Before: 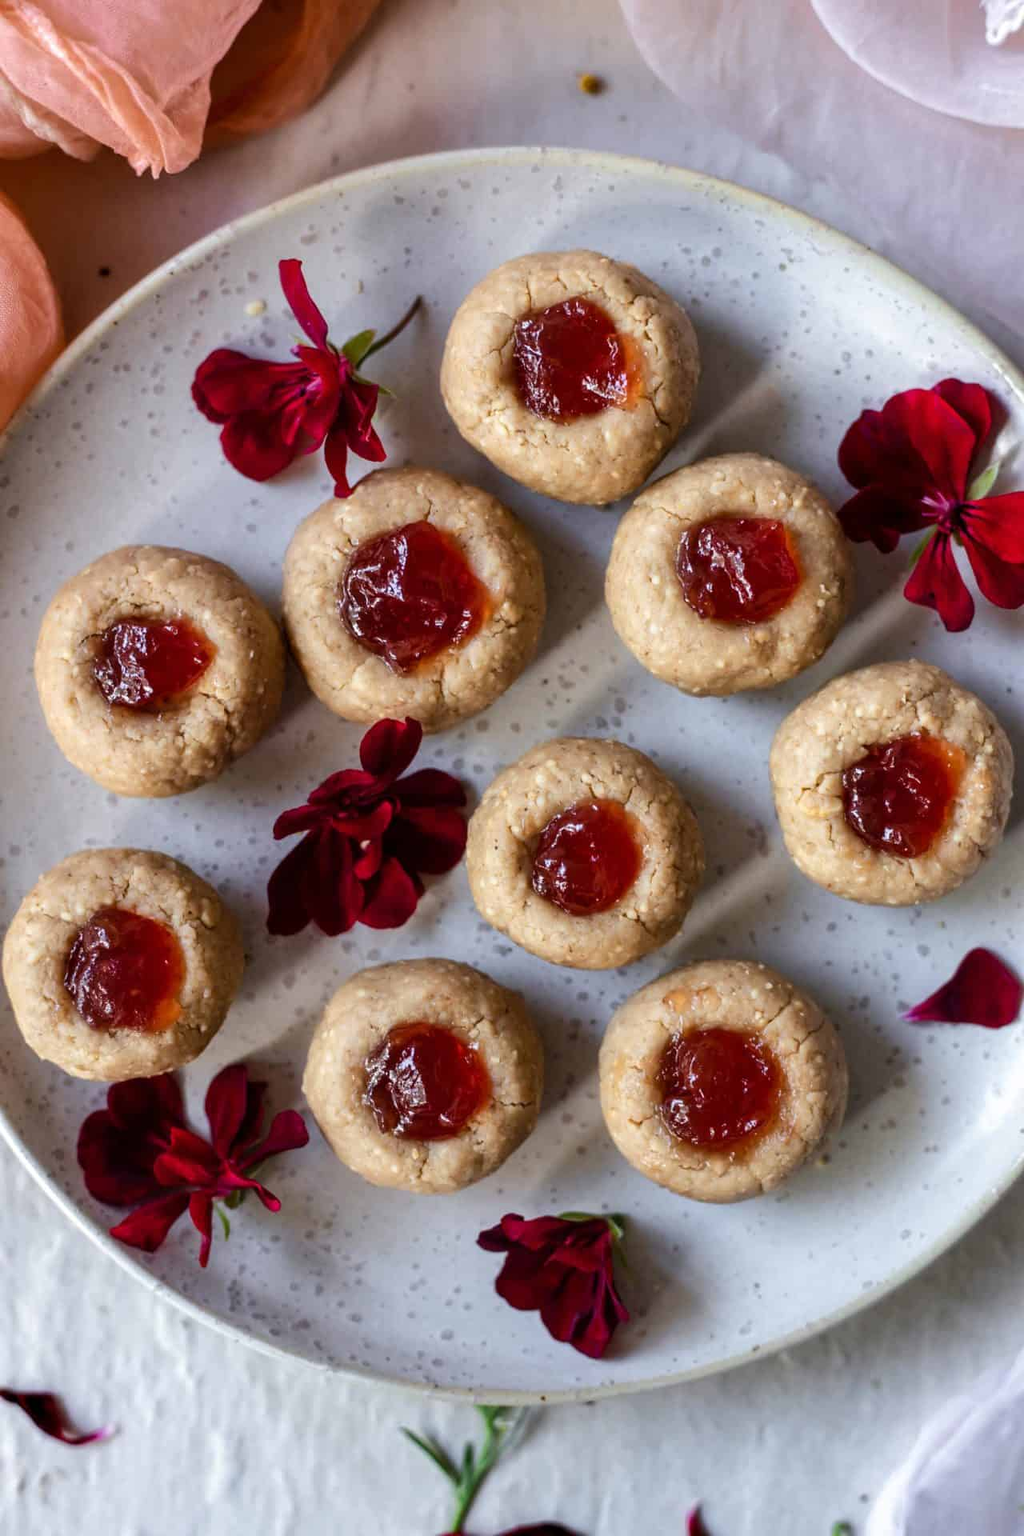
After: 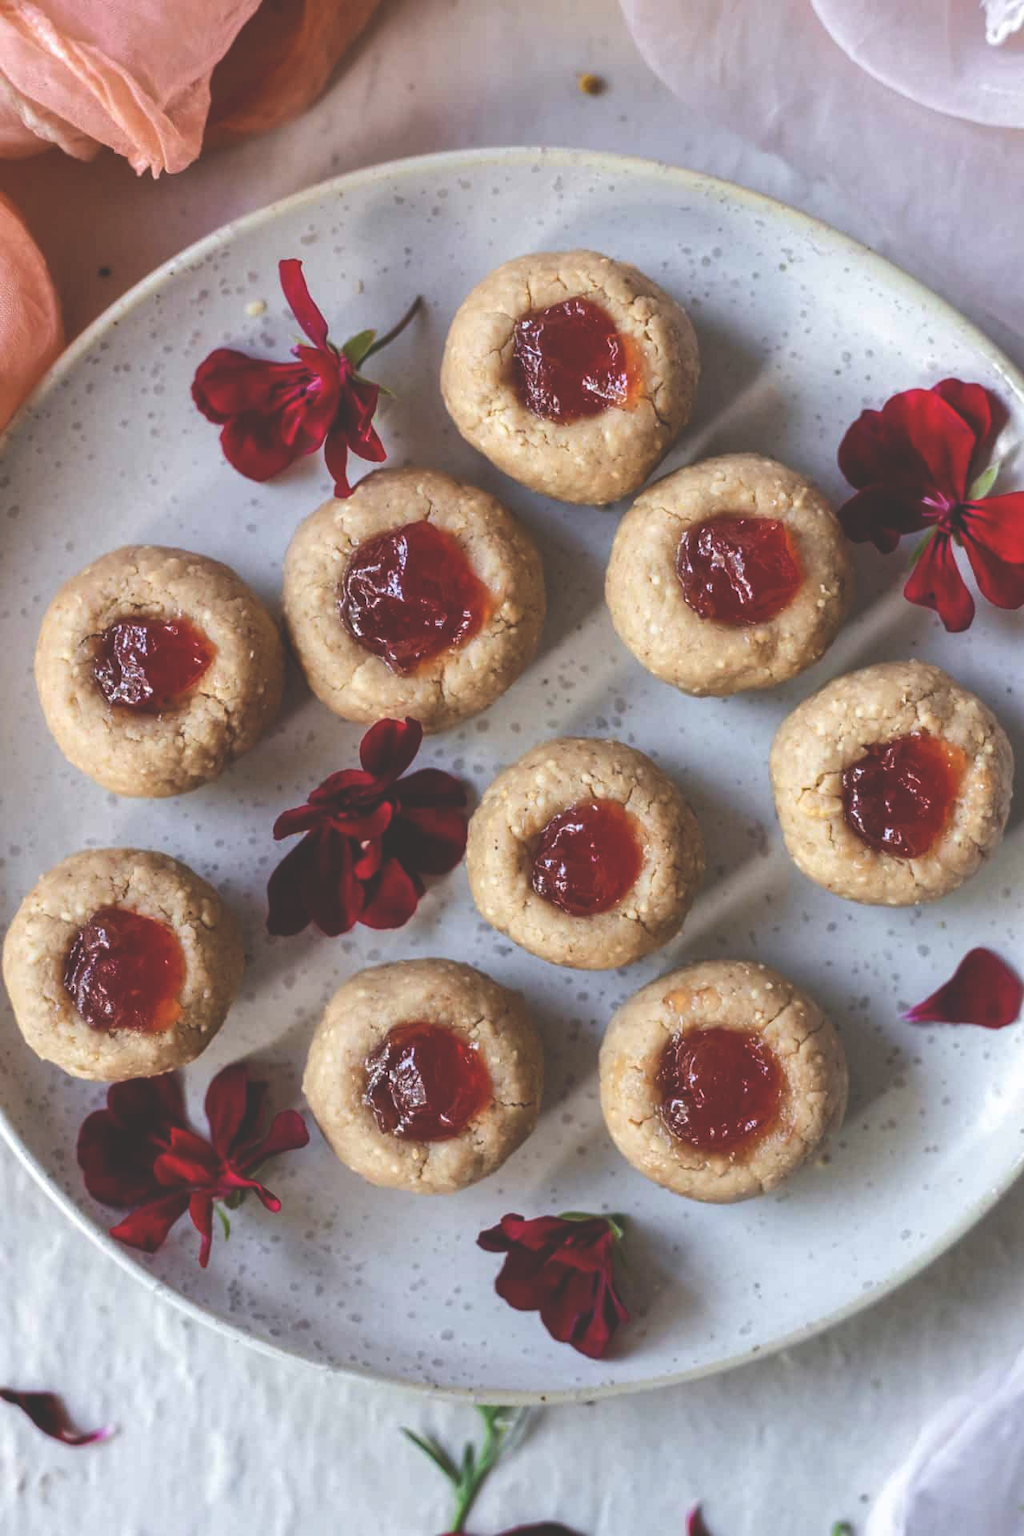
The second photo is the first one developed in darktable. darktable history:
exposure: black level correction -0.032, compensate highlight preservation false
